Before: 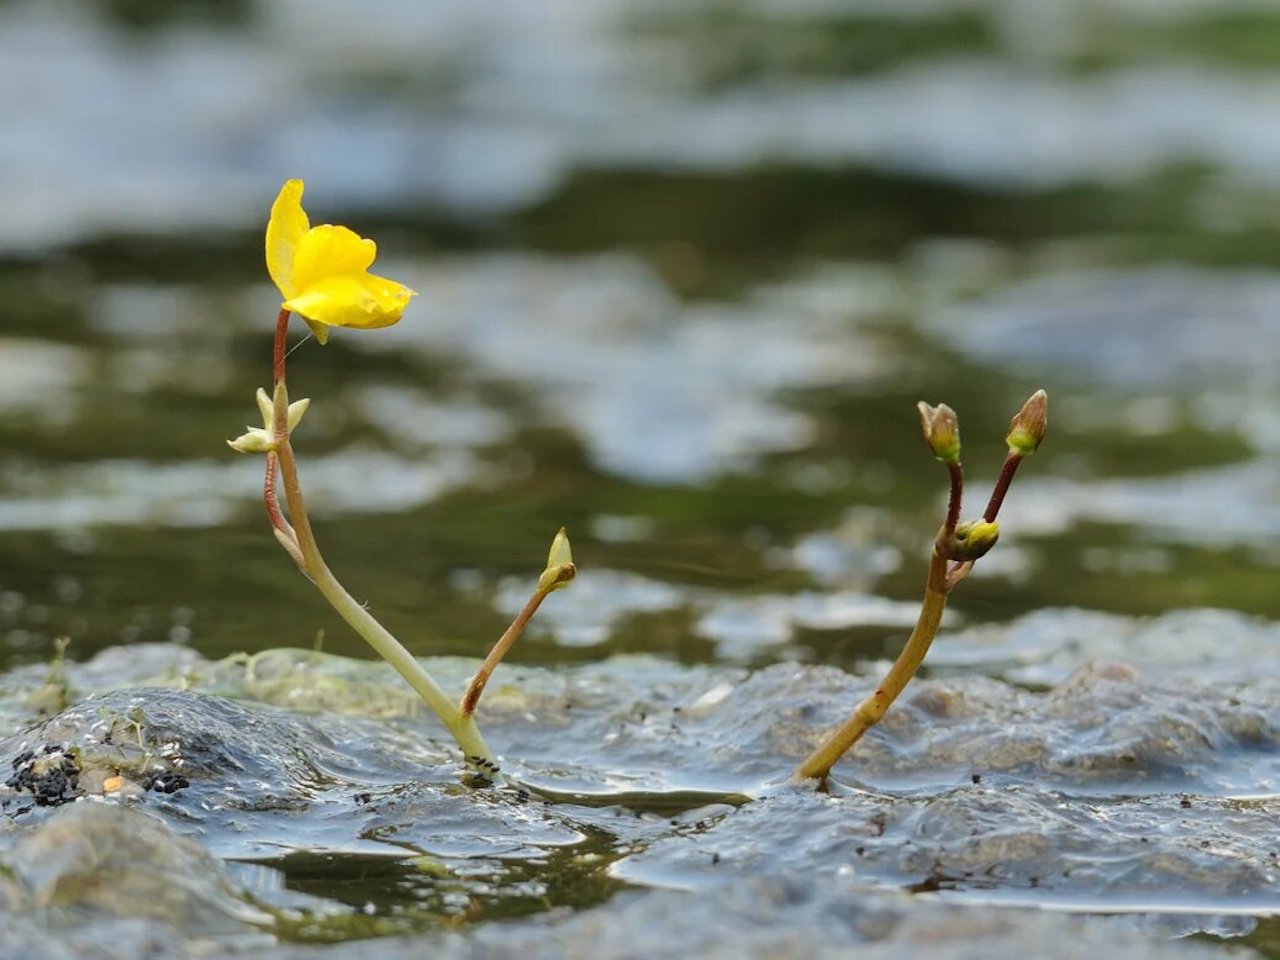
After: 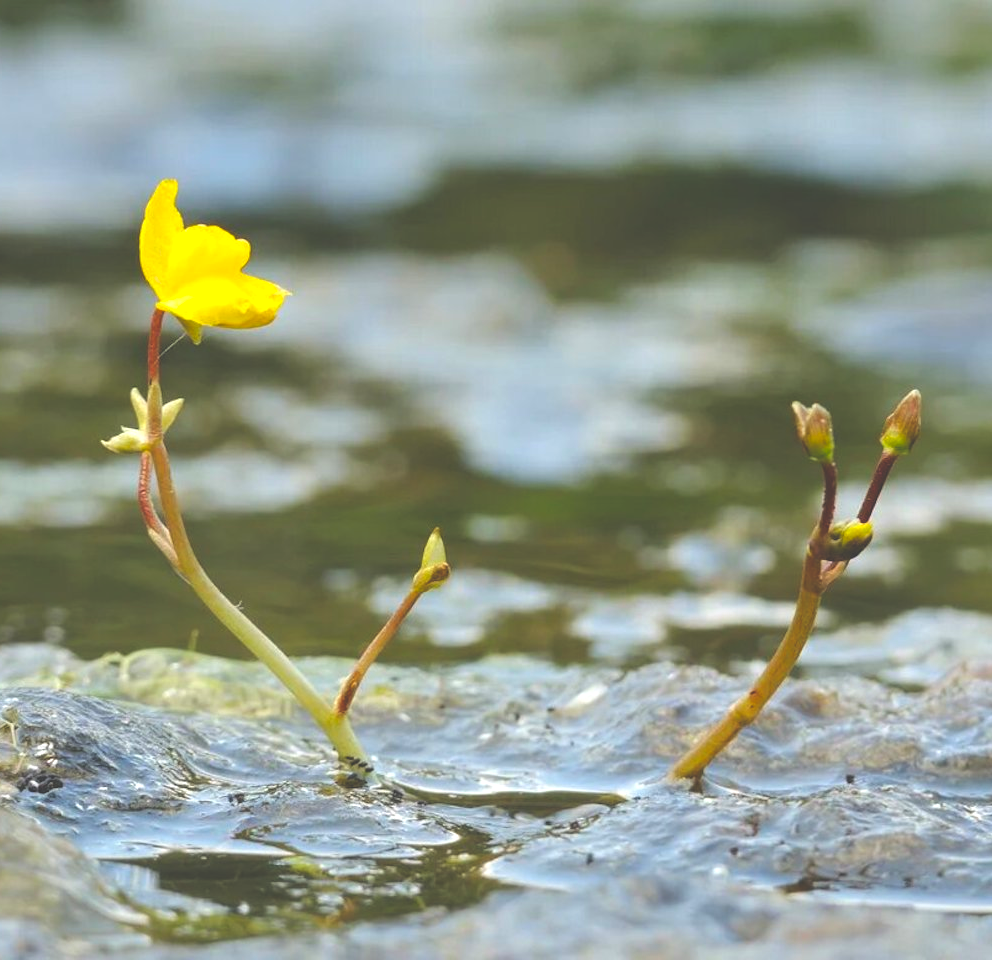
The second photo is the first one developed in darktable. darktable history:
color balance rgb: perceptual saturation grading › global saturation 25.242%, perceptual brilliance grading › global brilliance 9.985%, perceptual brilliance grading › shadows 14.708%
exposure: black level correction -0.028, compensate highlight preservation false
crop: left 9.867%, right 12.56%
